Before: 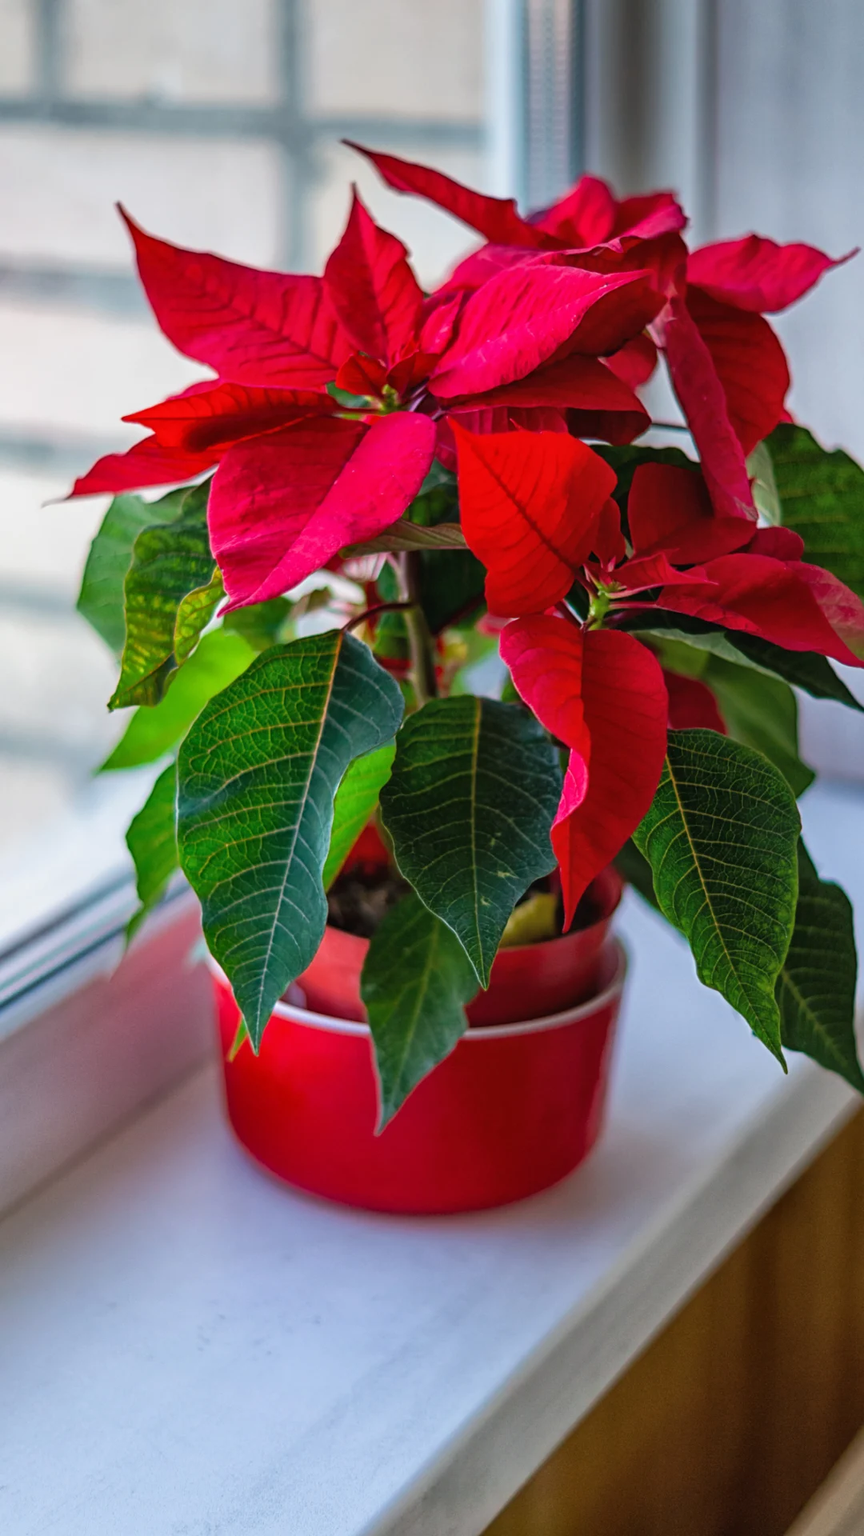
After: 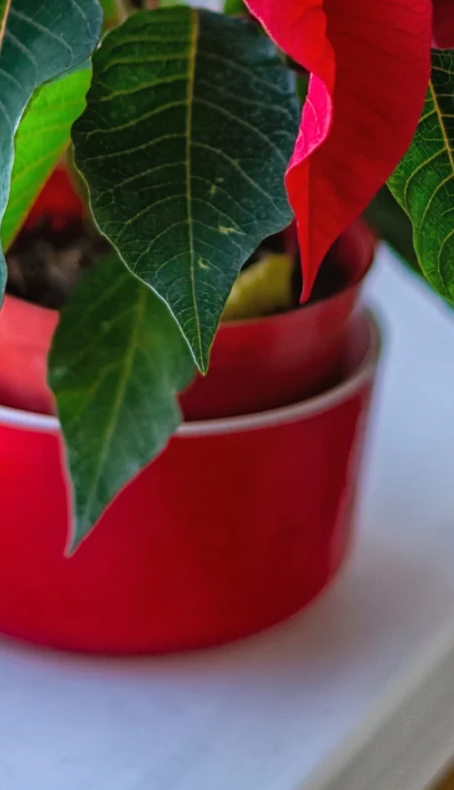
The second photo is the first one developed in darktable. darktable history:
crop: left 37.394%, top 44.964%, right 20.522%, bottom 13.856%
